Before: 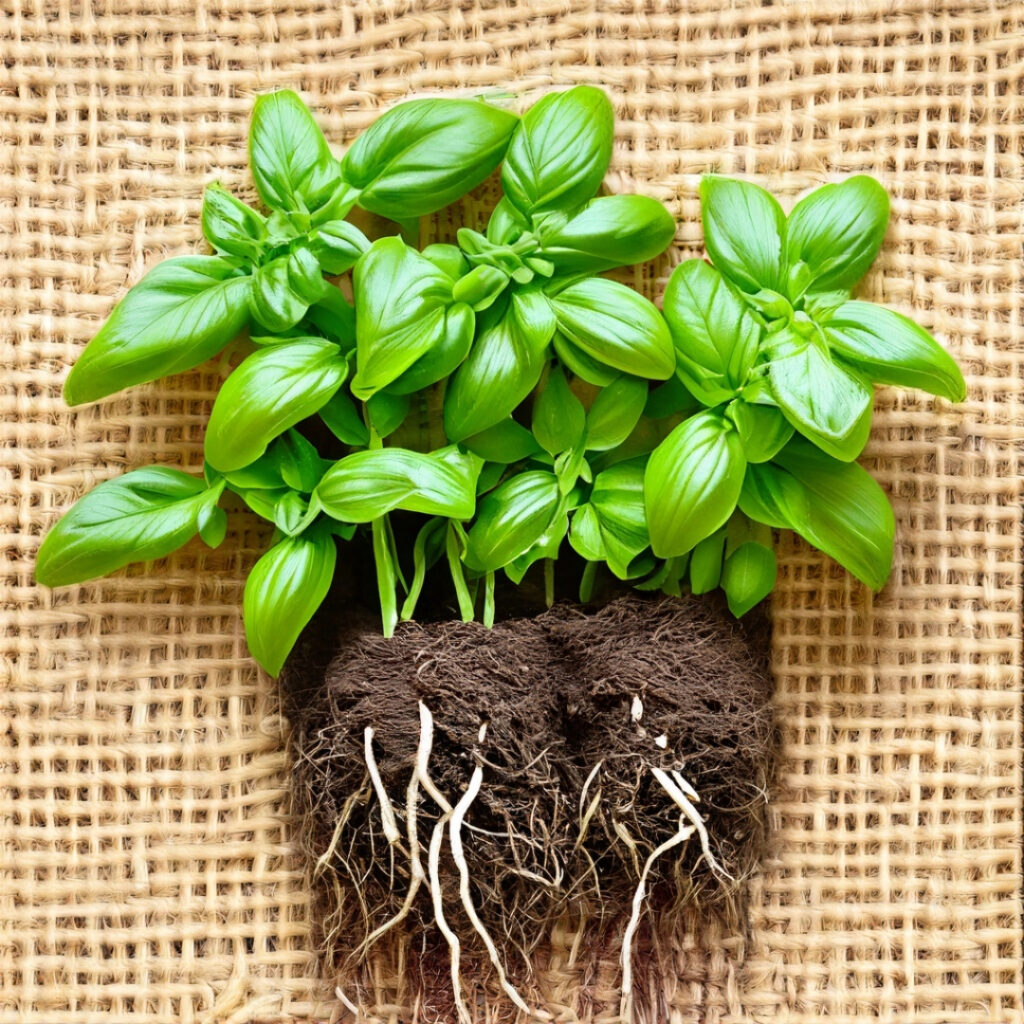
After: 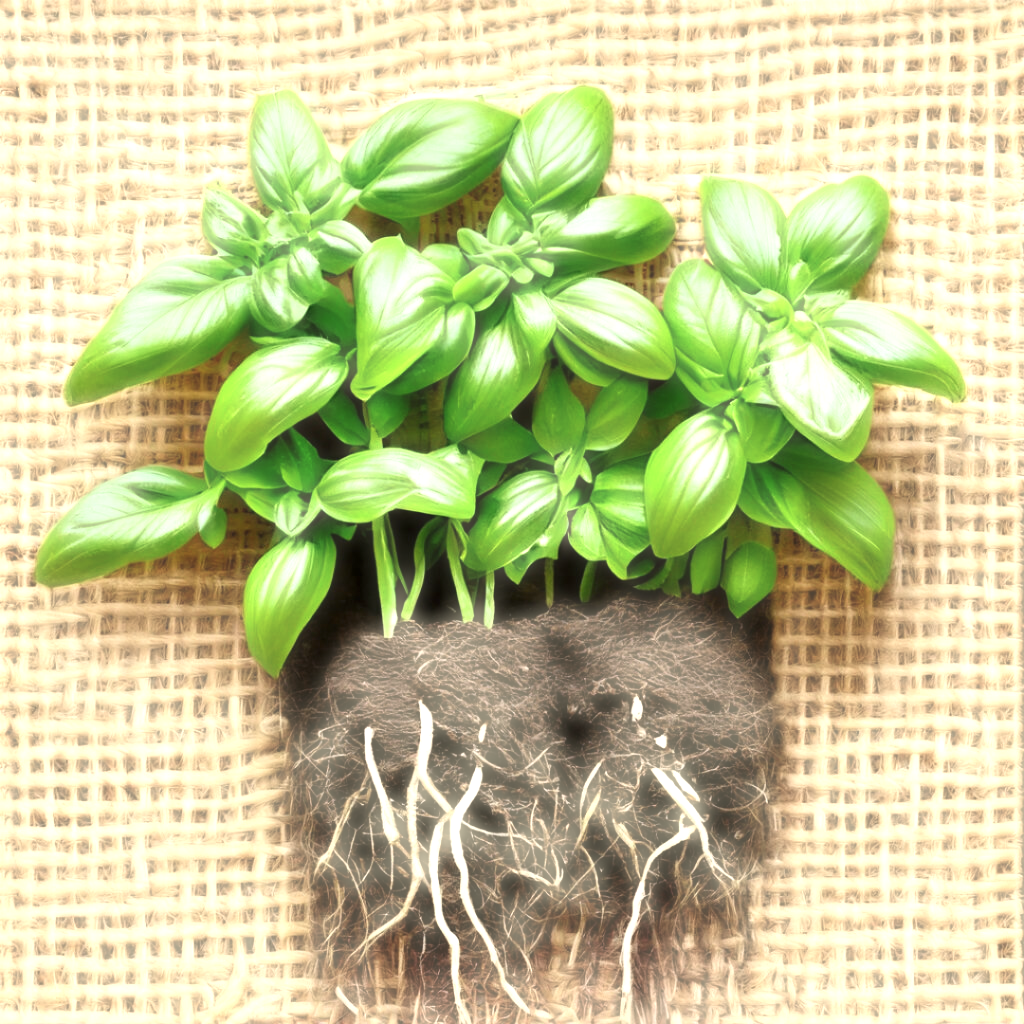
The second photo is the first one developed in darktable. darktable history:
haze removal: strength -0.9, distance 0.225, compatibility mode true, adaptive false
exposure: black level correction 0.001, exposure 0.5 EV, compensate exposure bias true, compensate highlight preservation false
